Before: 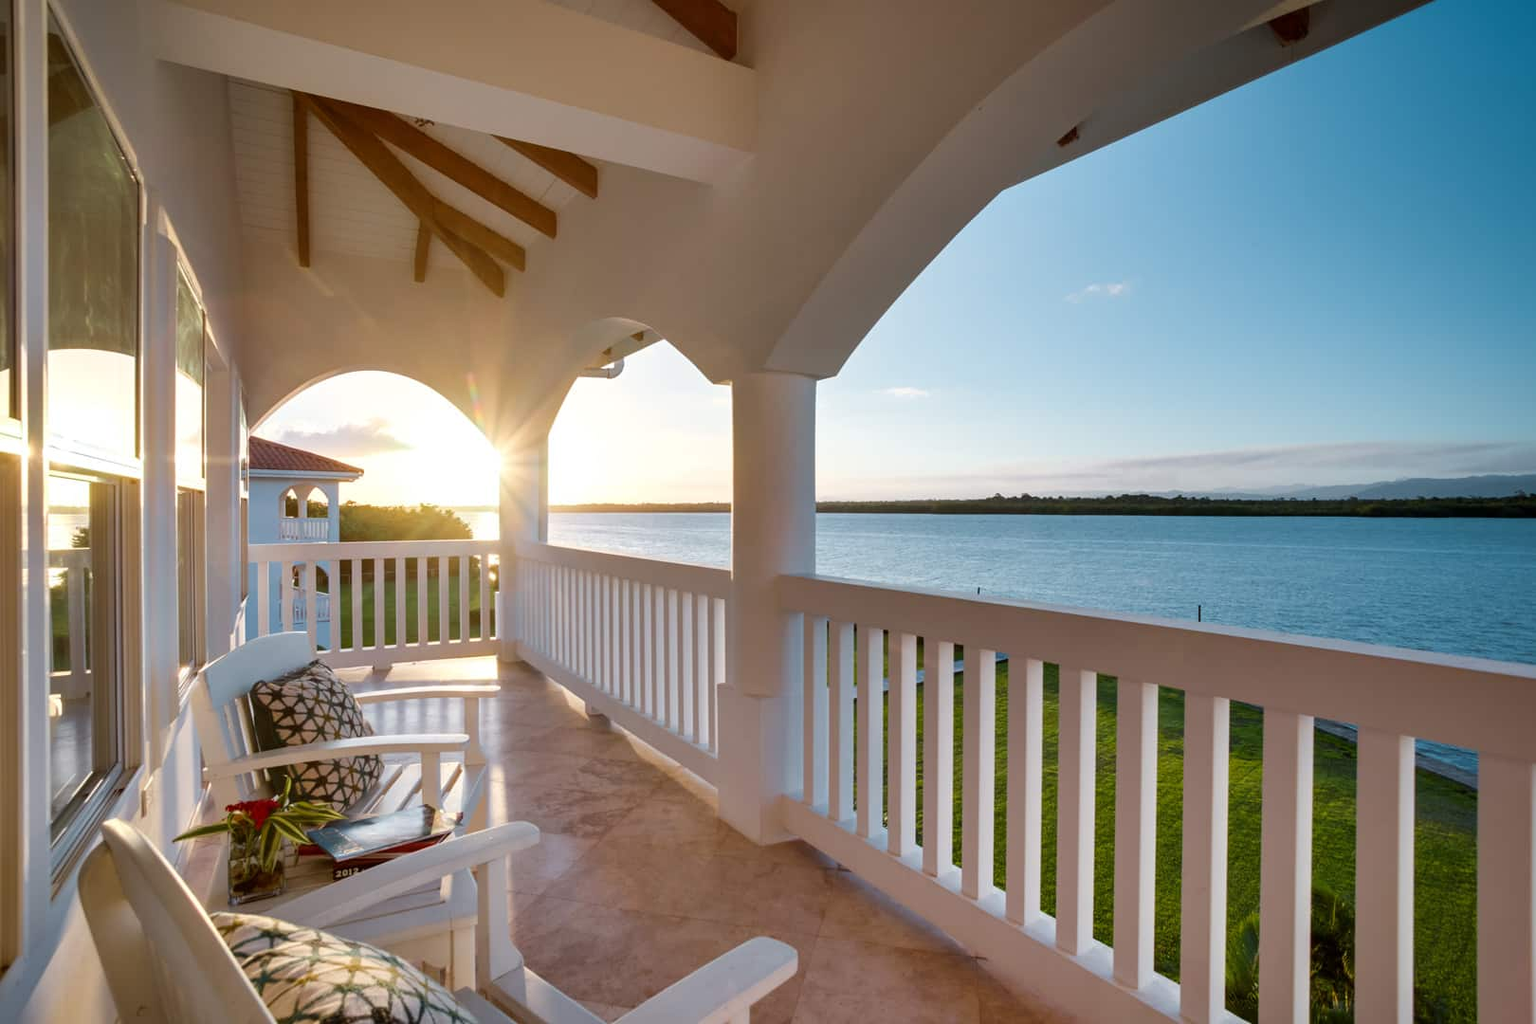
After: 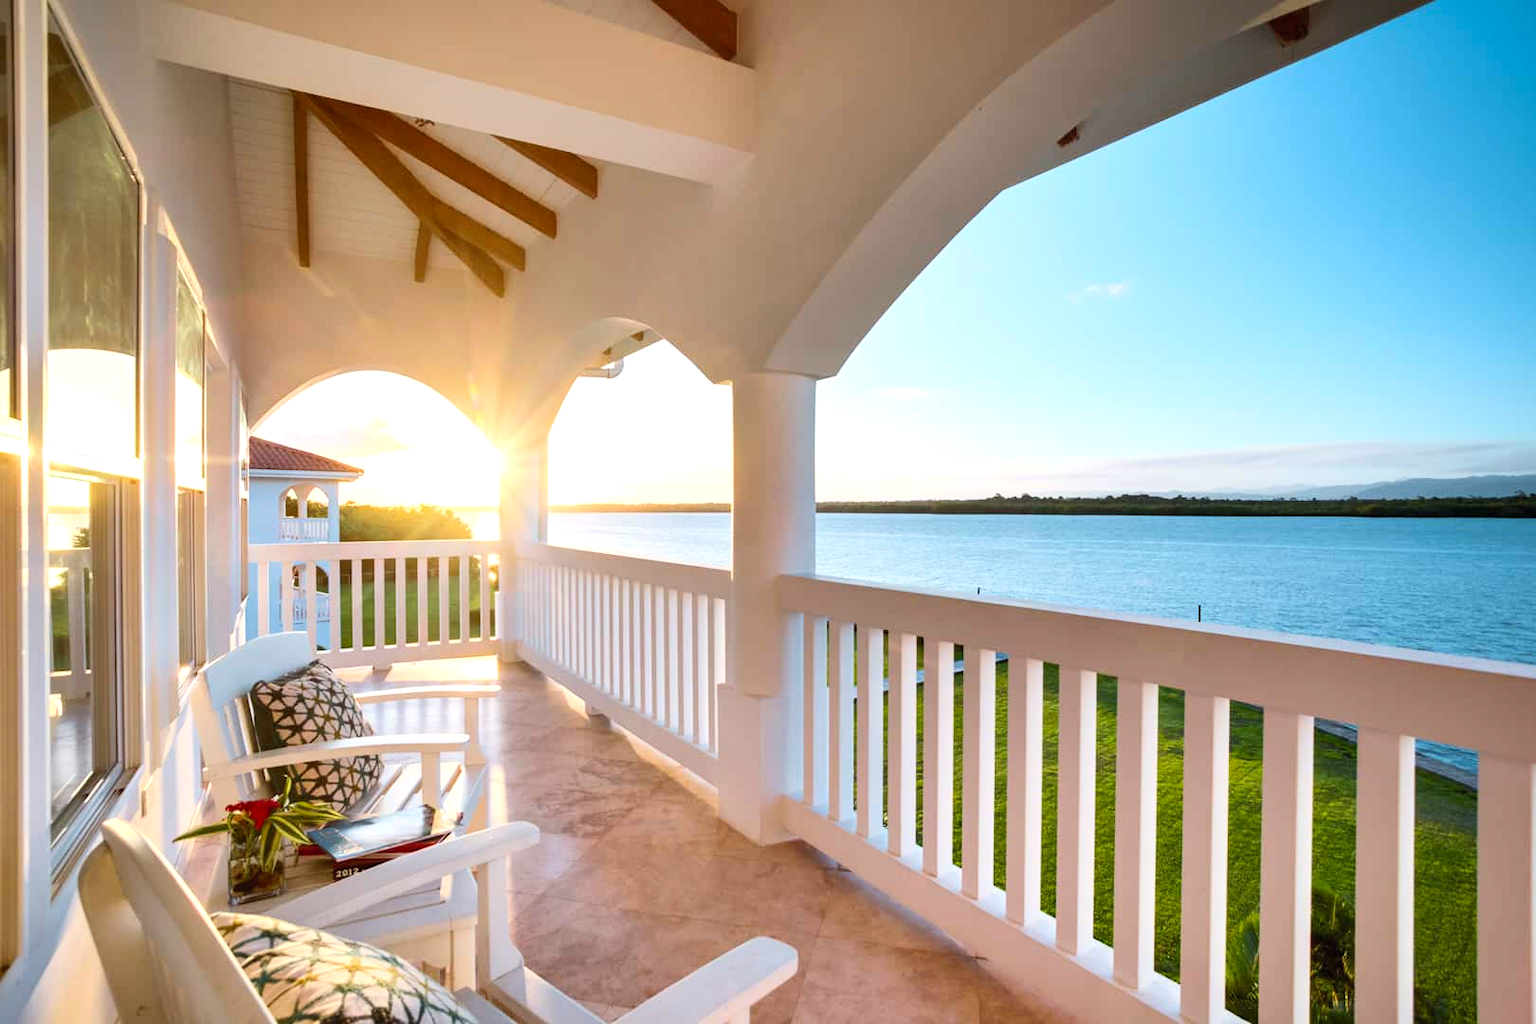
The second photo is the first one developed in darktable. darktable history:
contrast brightness saturation: contrast 0.2, brightness 0.16, saturation 0.22
exposure: exposure 0.426 EV, compensate highlight preservation false
